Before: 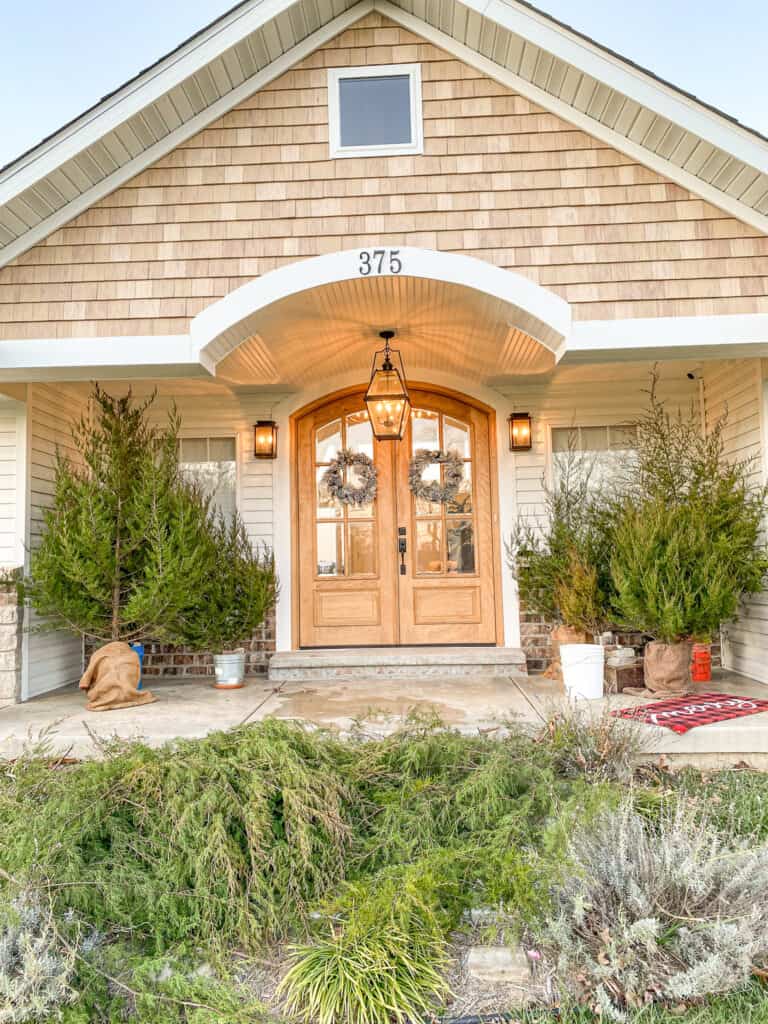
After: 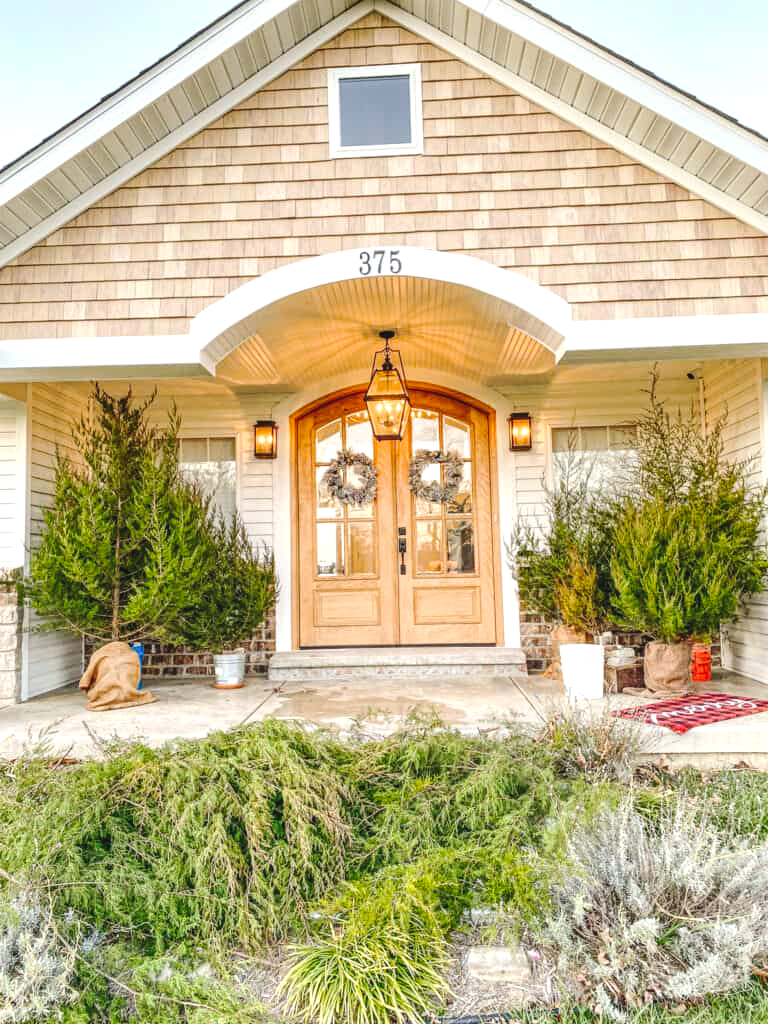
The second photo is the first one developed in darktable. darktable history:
tone curve: curves: ch0 [(0, 0) (0.003, 0.1) (0.011, 0.101) (0.025, 0.11) (0.044, 0.126) (0.069, 0.14) (0.1, 0.158) (0.136, 0.18) (0.177, 0.206) (0.224, 0.243) (0.277, 0.293) (0.335, 0.36) (0.399, 0.446) (0.468, 0.537) (0.543, 0.618) (0.623, 0.694) (0.709, 0.763) (0.801, 0.836) (0.898, 0.908) (1, 1)], preserve colors none
color balance: contrast 8.5%, output saturation 105%
local contrast: on, module defaults
